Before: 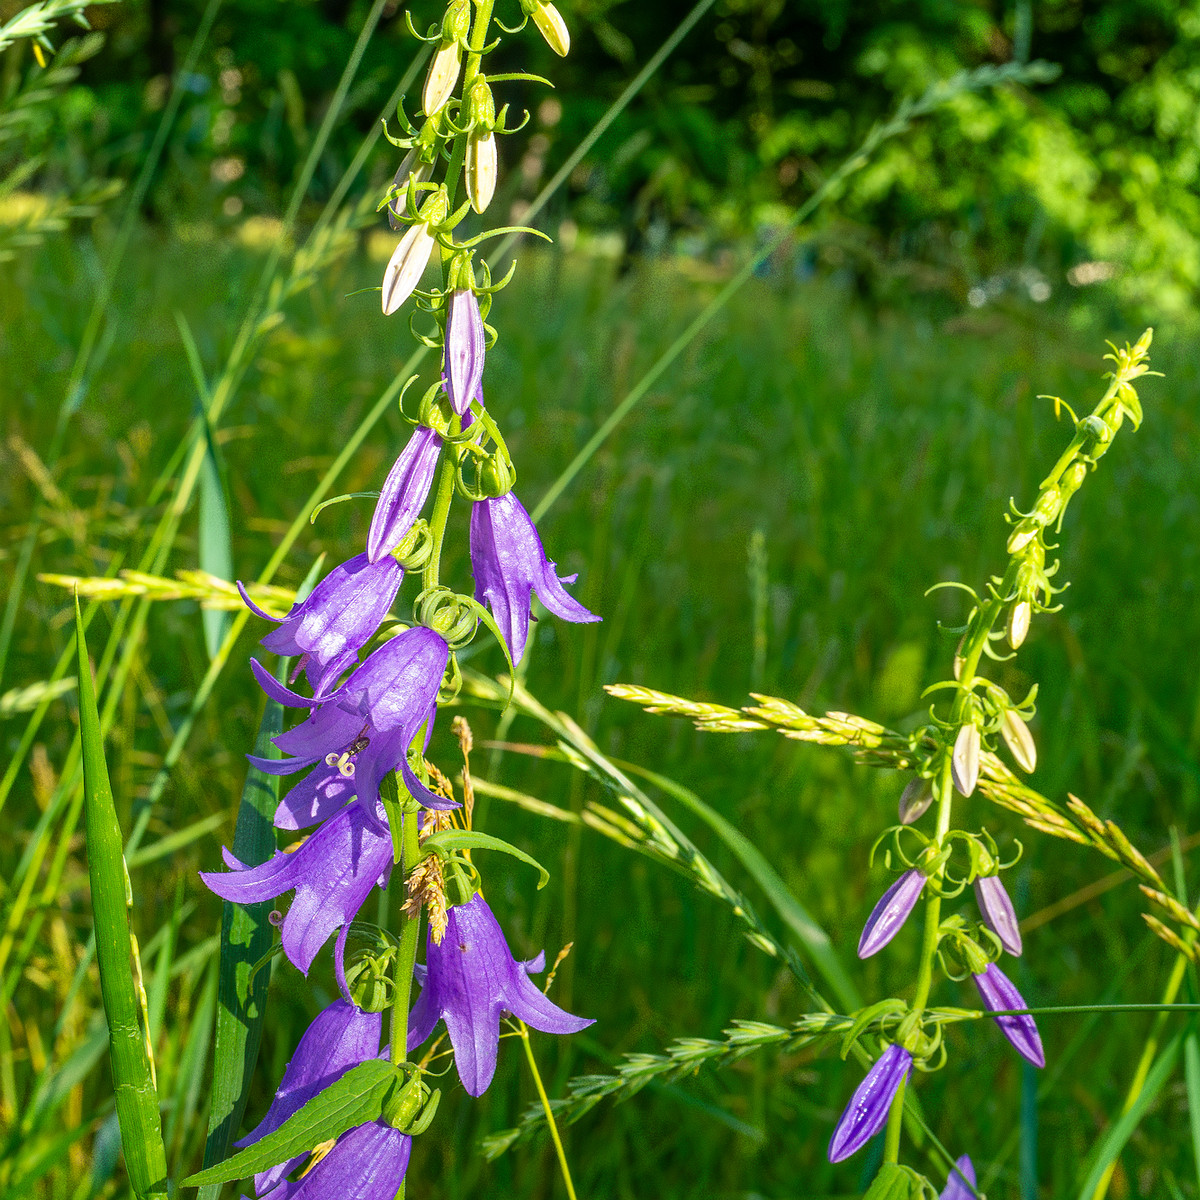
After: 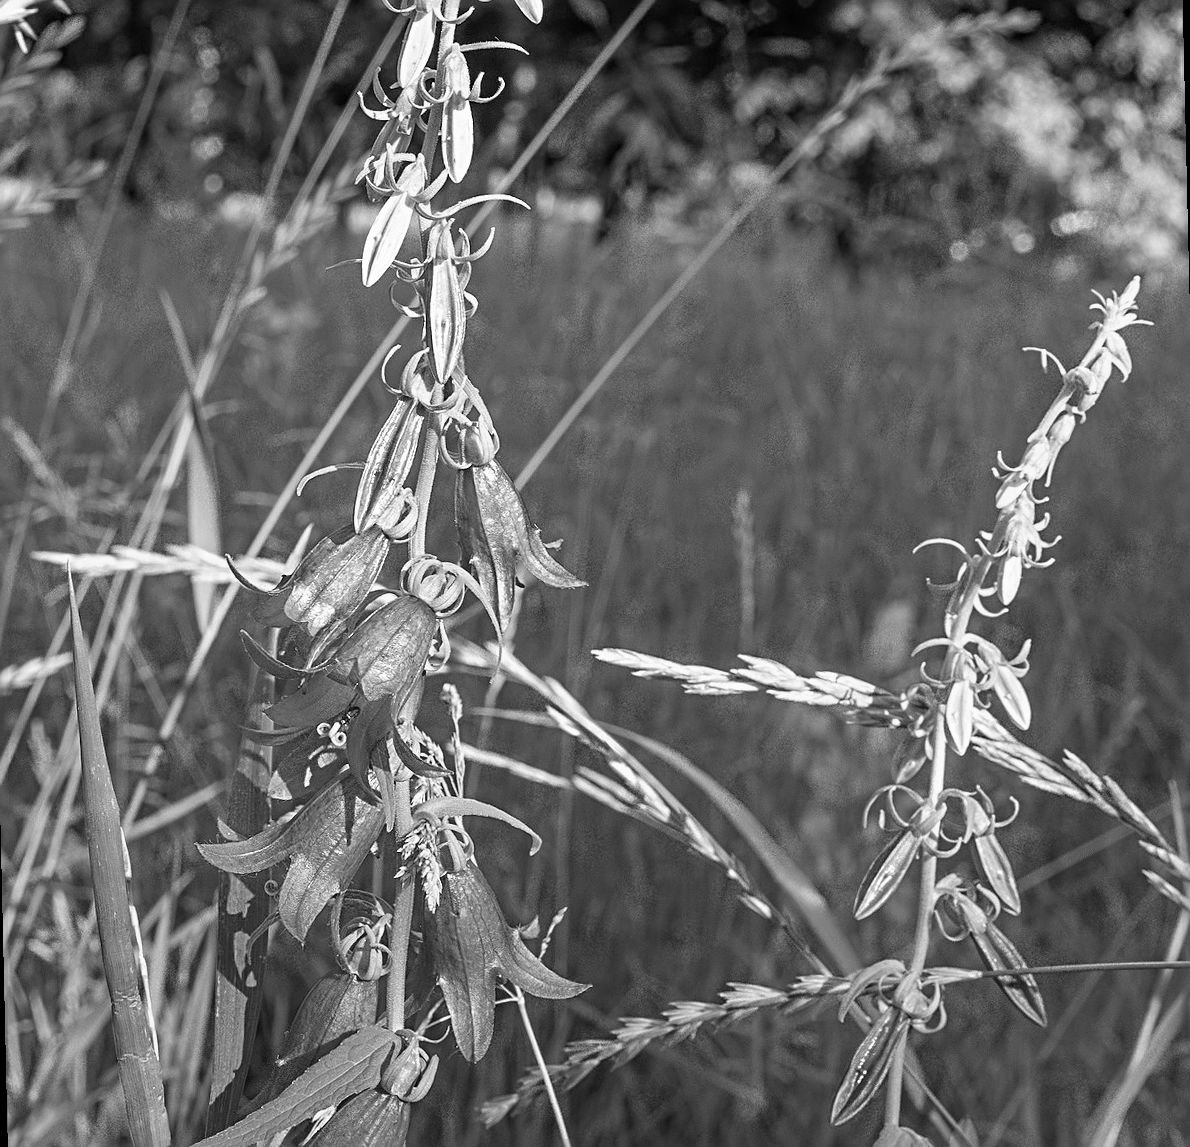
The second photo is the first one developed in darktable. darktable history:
sharpen: radius 3.119
rotate and perspective: rotation -1.32°, lens shift (horizontal) -0.031, crop left 0.015, crop right 0.985, crop top 0.047, crop bottom 0.982
tone equalizer: -8 EV 0.06 EV, smoothing diameter 25%, edges refinement/feathering 10, preserve details guided filter
velvia: strength 45%
monochrome: on, module defaults
